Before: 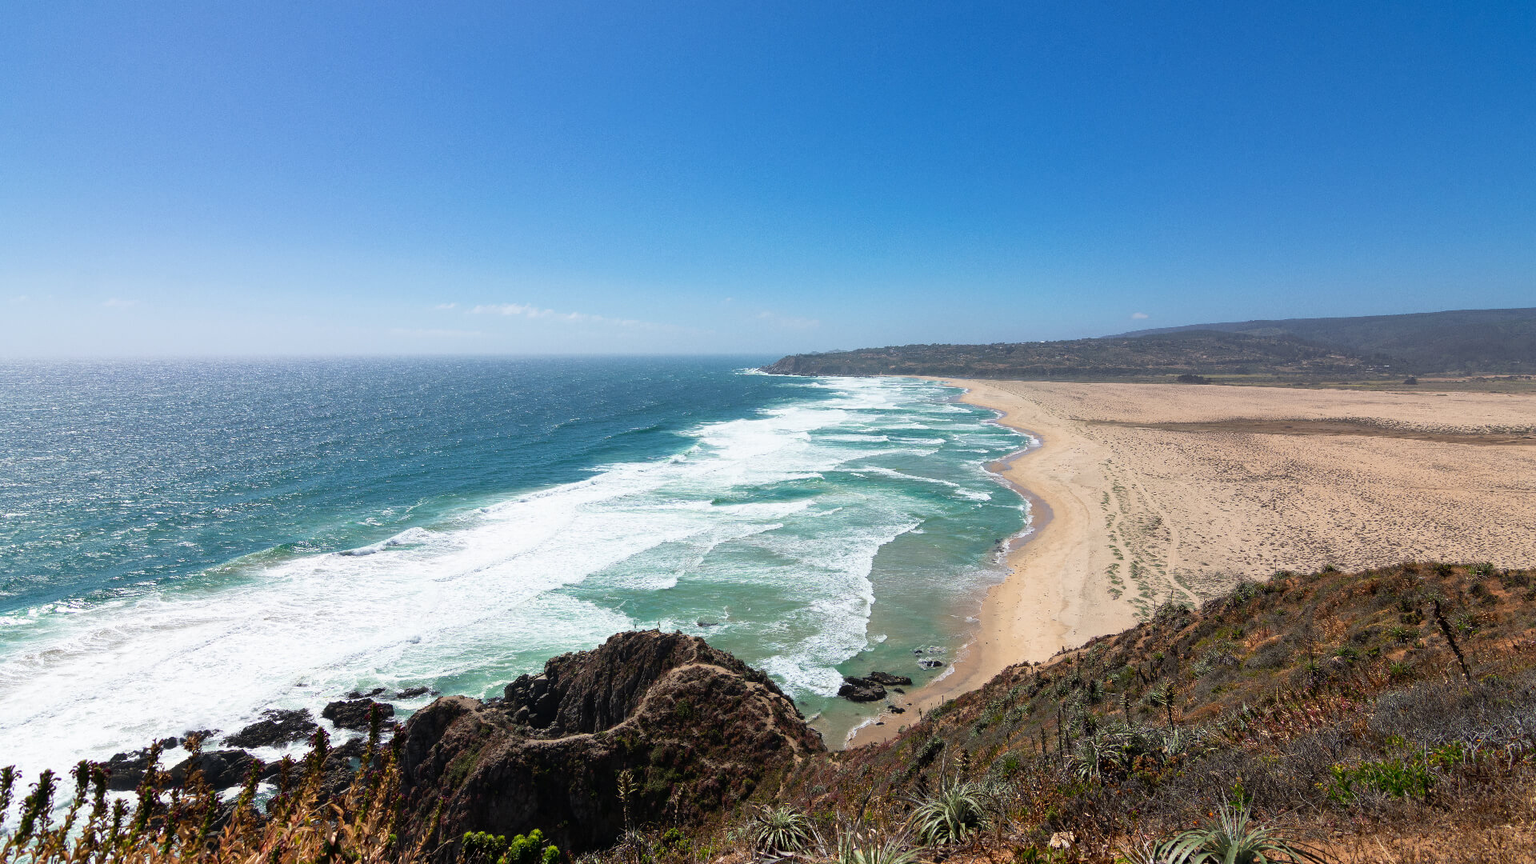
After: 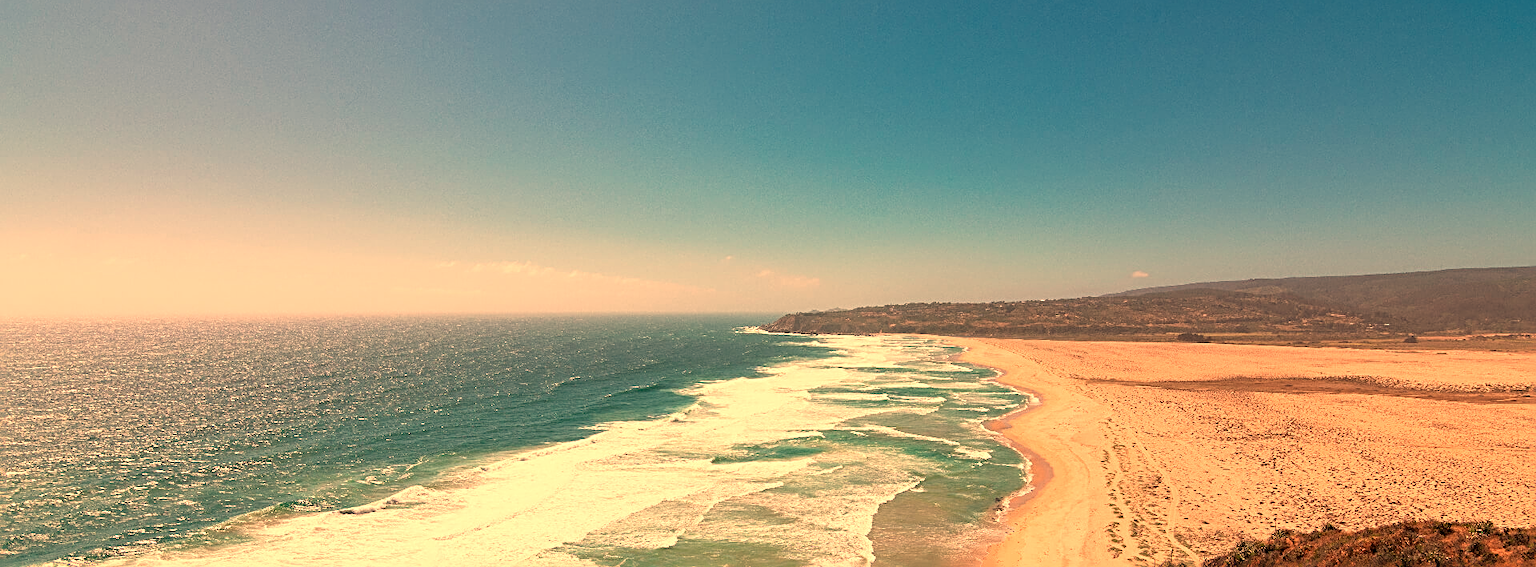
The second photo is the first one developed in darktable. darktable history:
crop and rotate: top 4.848%, bottom 29.503%
white balance: red 1.467, blue 0.684
sharpen: radius 3.119
